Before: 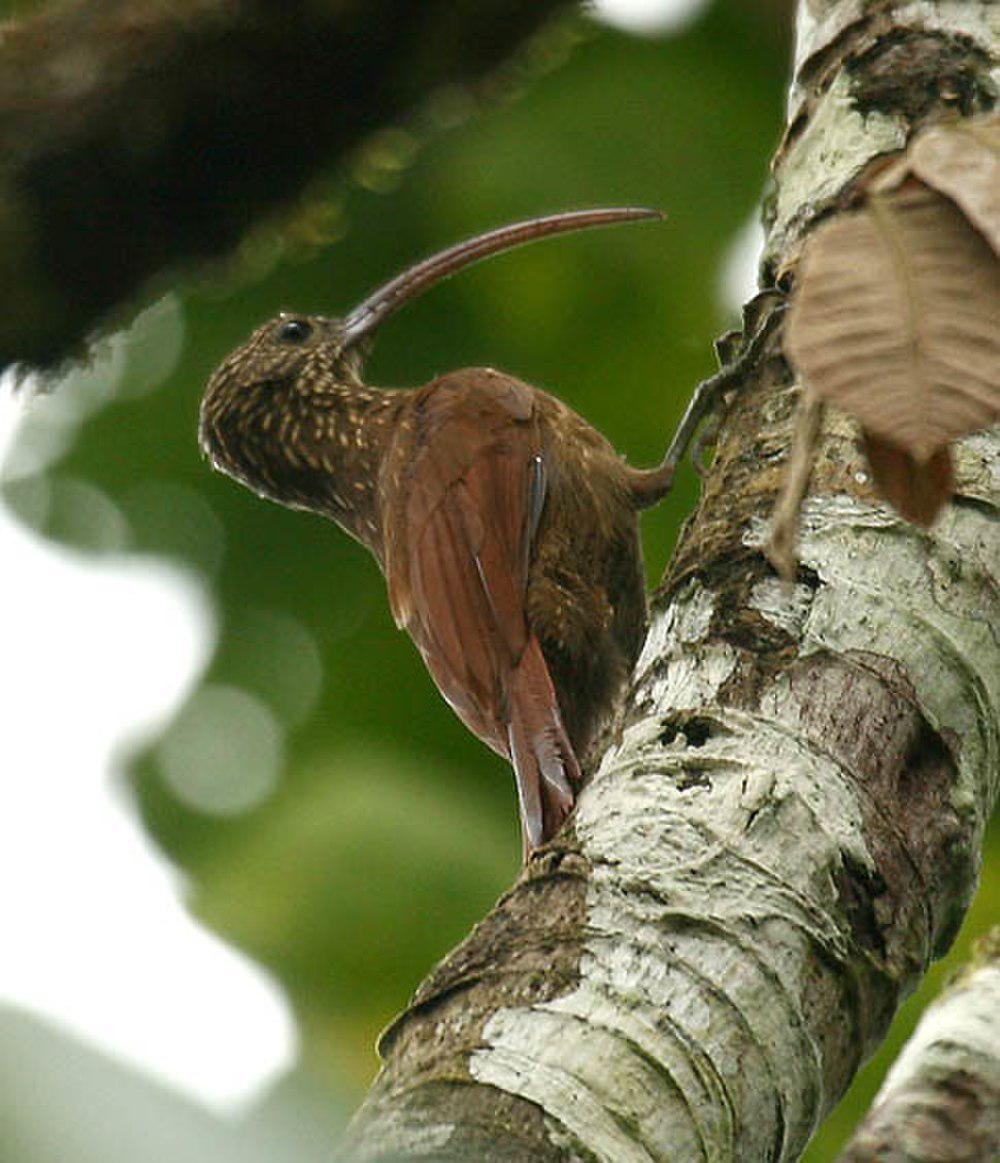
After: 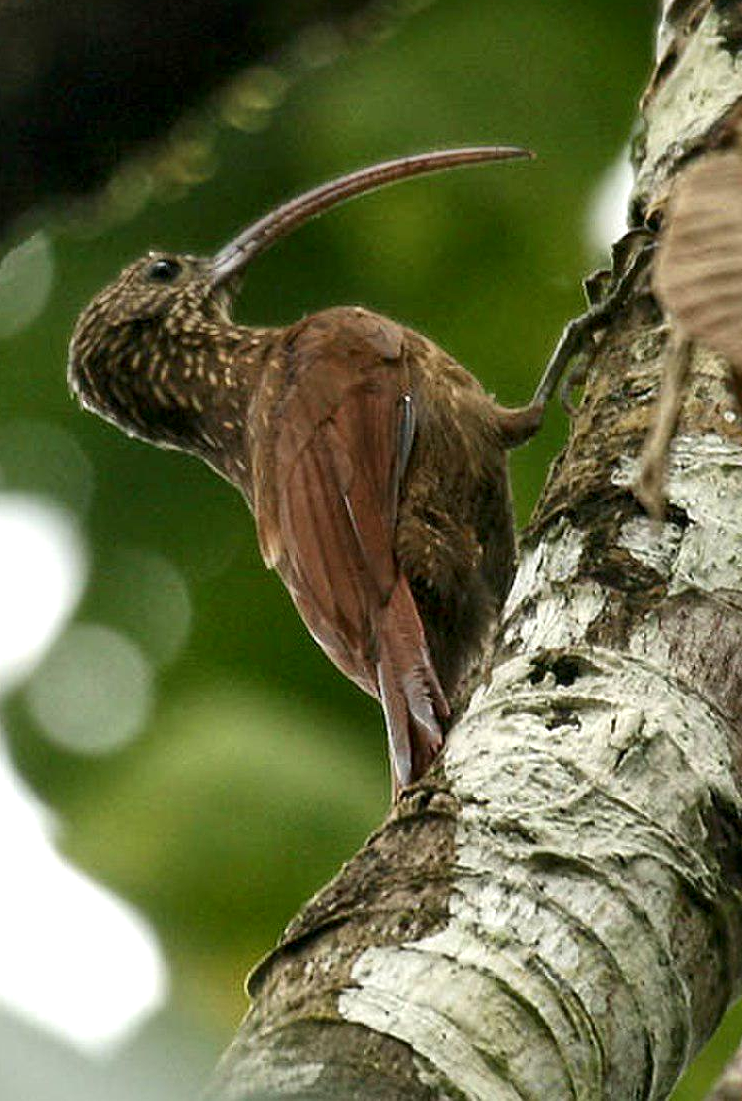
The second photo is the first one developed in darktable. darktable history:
local contrast: mode bilateral grid, contrast 25, coarseness 60, detail 151%, midtone range 0.2
crop and rotate: left 13.15%, top 5.251%, right 12.609%
